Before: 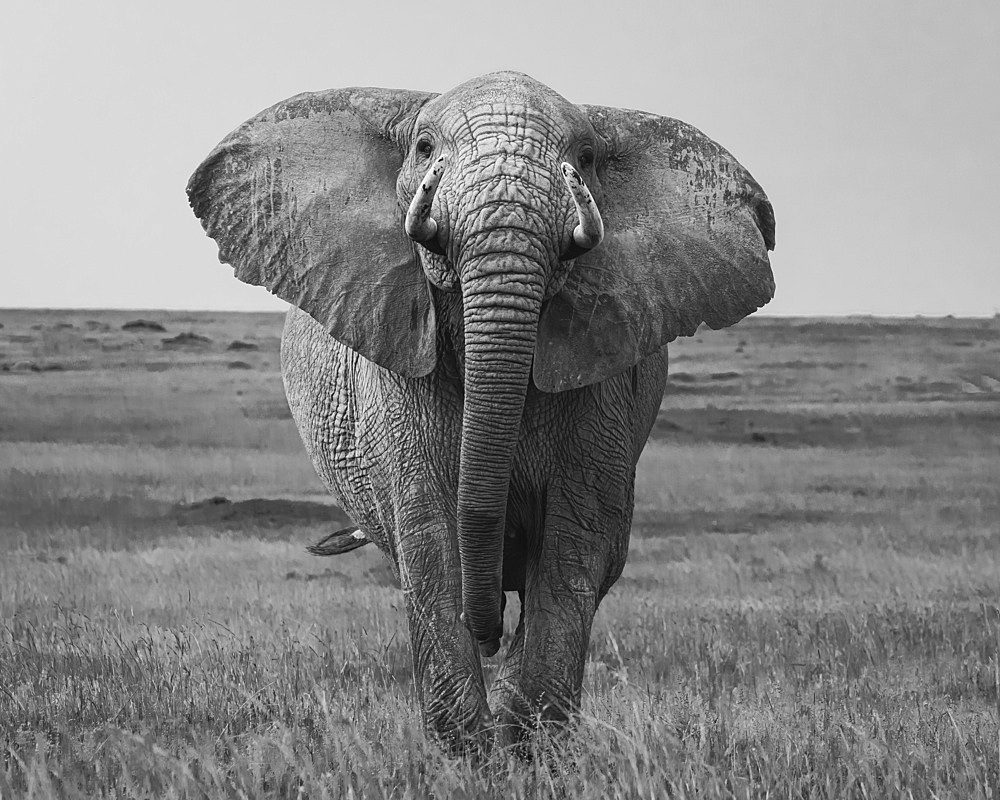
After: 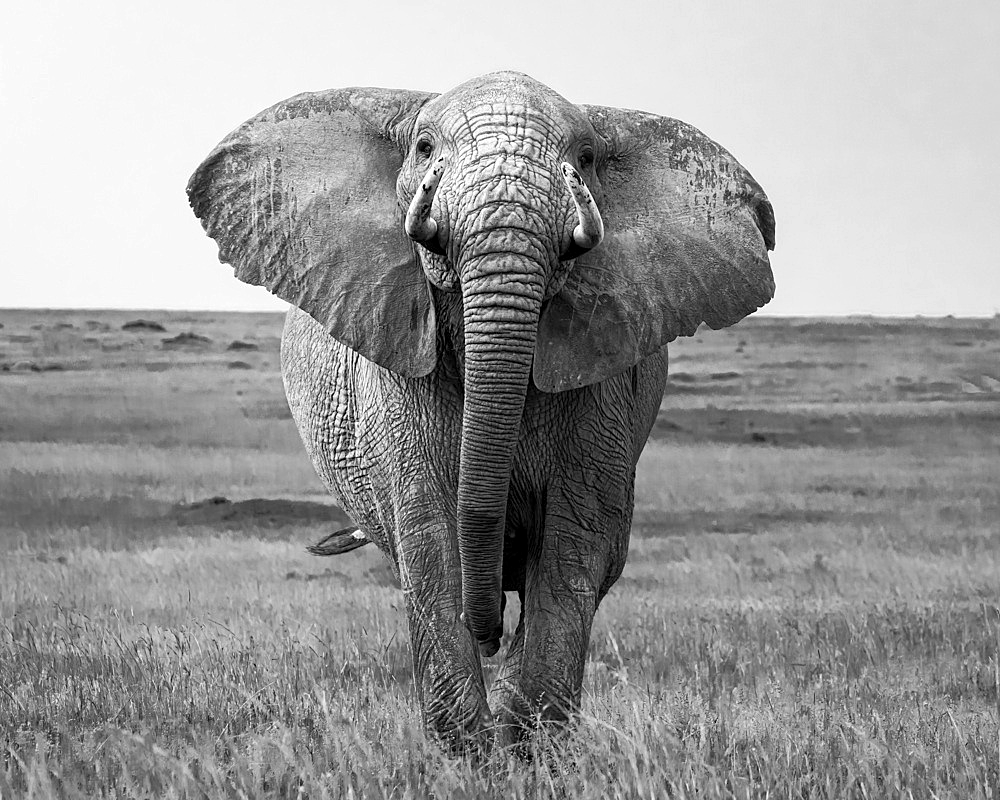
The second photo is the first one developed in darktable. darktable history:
exposure: black level correction 0.005, exposure 0.41 EV, compensate highlight preservation false
